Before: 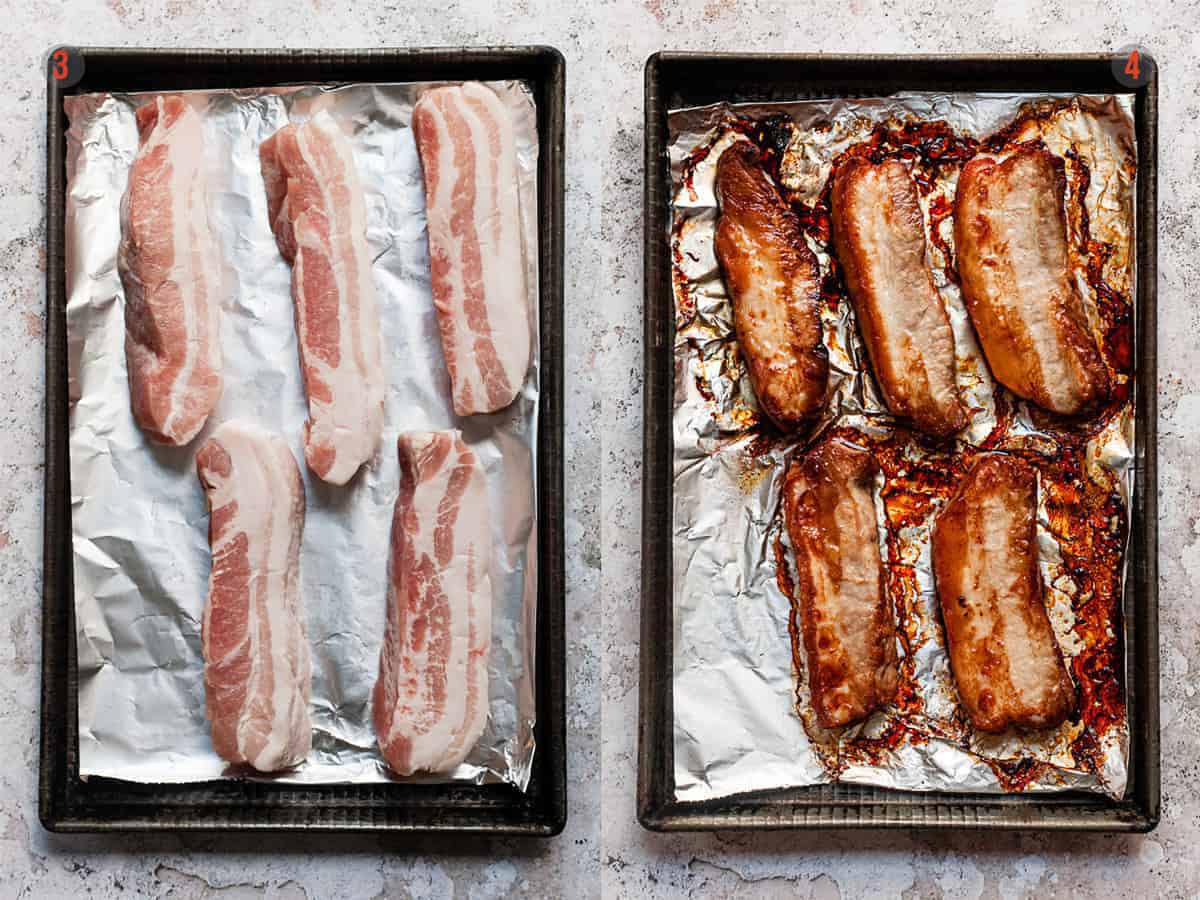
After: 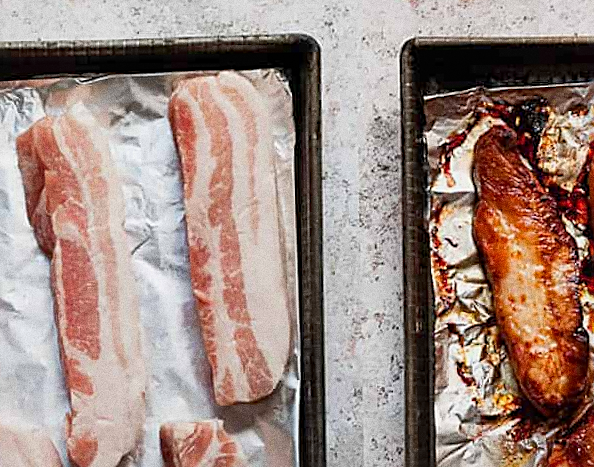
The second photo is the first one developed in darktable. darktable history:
crop: left 19.556%, right 30.401%, bottom 46.458%
grain: coarseness 0.09 ISO, strength 40%
local contrast: mode bilateral grid, contrast 20, coarseness 50, detail 120%, midtone range 0.2
color correction: saturation 1.11
rotate and perspective: rotation -1°, crop left 0.011, crop right 0.989, crop top 0.025, crop bottom 0.975
color balance rgb: contrast -10%
sharpen: on, module defaults
